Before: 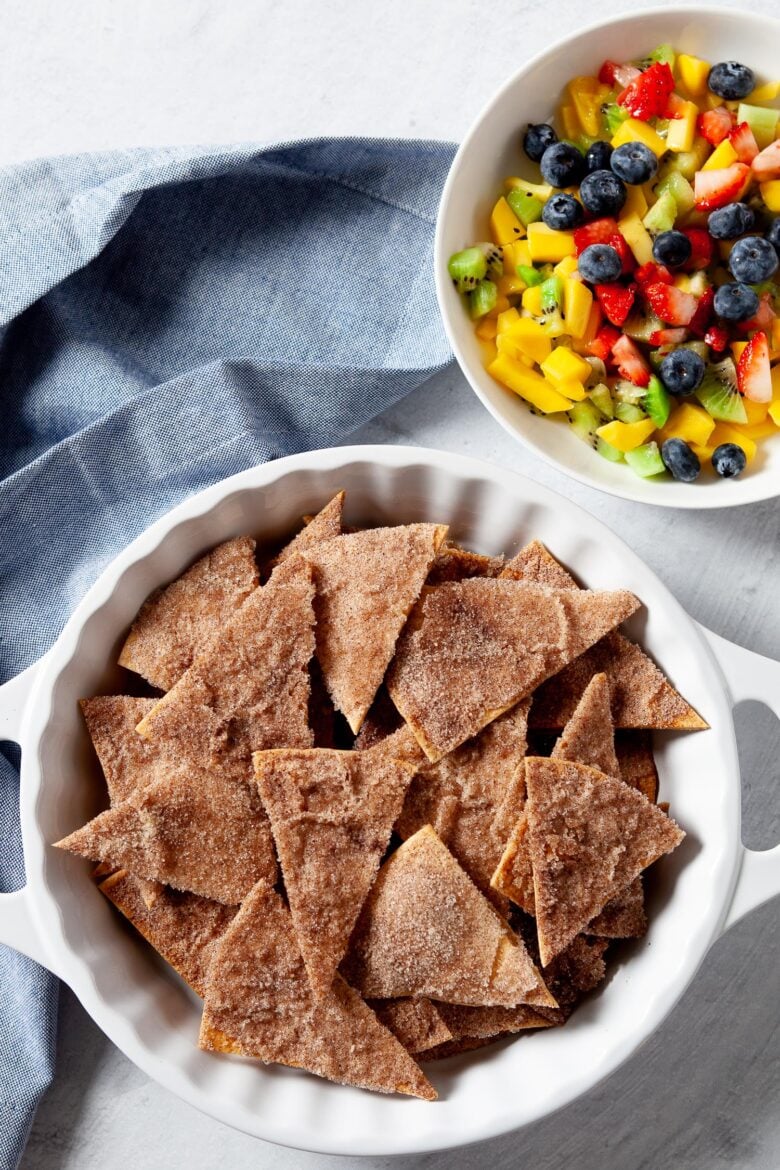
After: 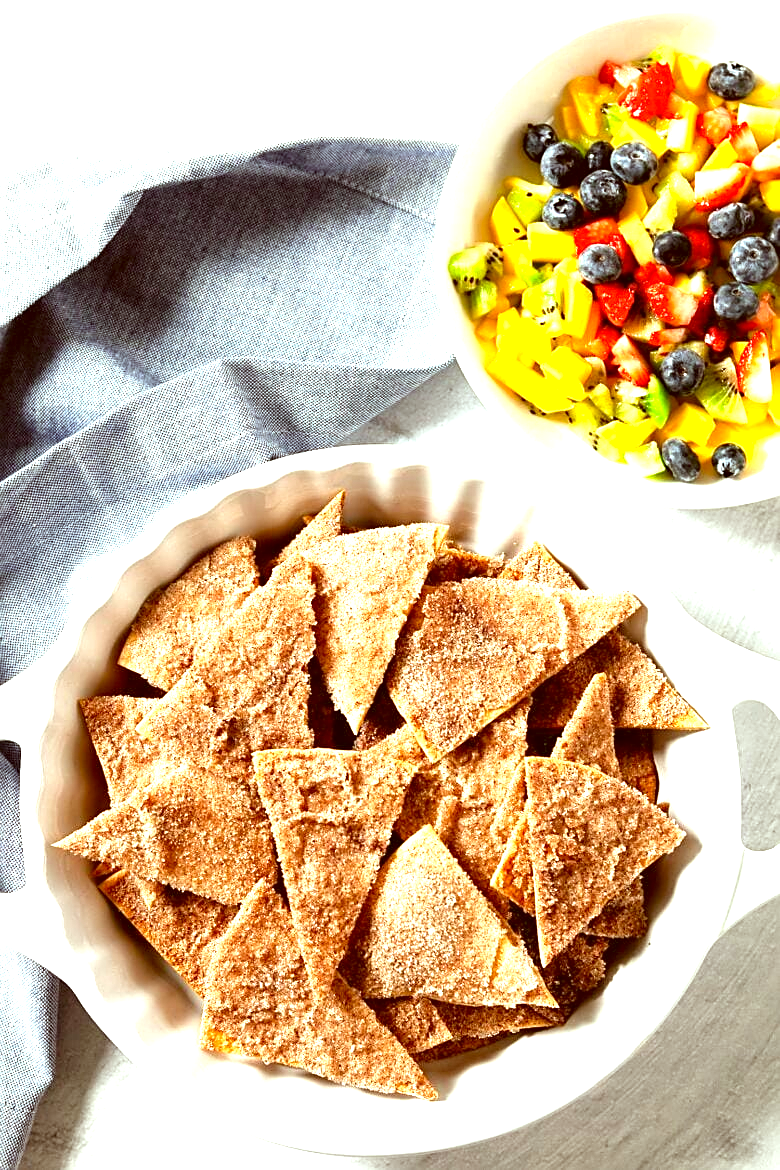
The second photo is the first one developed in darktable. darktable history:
exposure: black level correction 0, exposure 1.509 EV, compensate exposure bias true, compensate highlight preservation false
sharpen: on, module defaults
color correction: highlights a* -5.48, highlights b* 9.8, shadows a* 9.27, shadows b* 24.45
